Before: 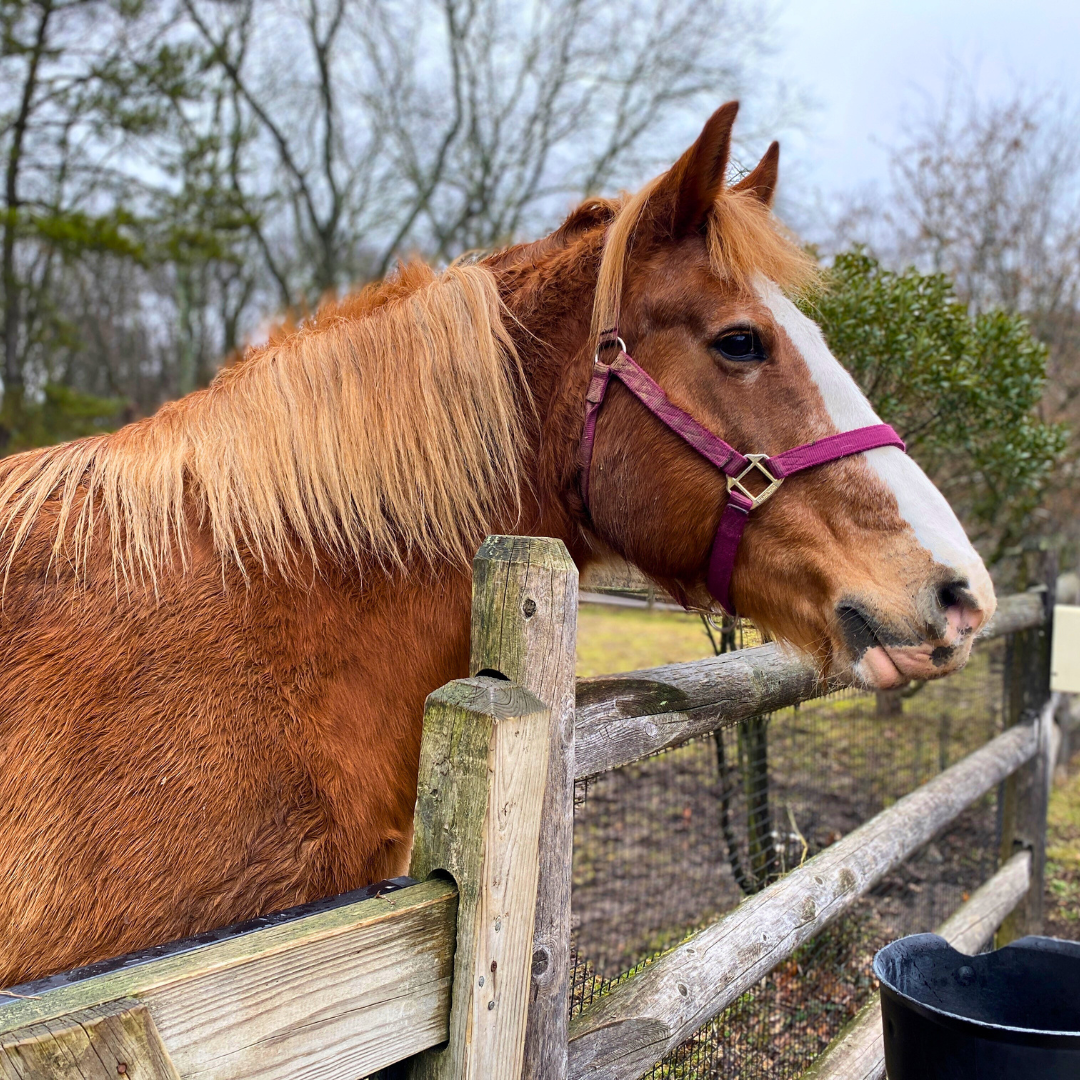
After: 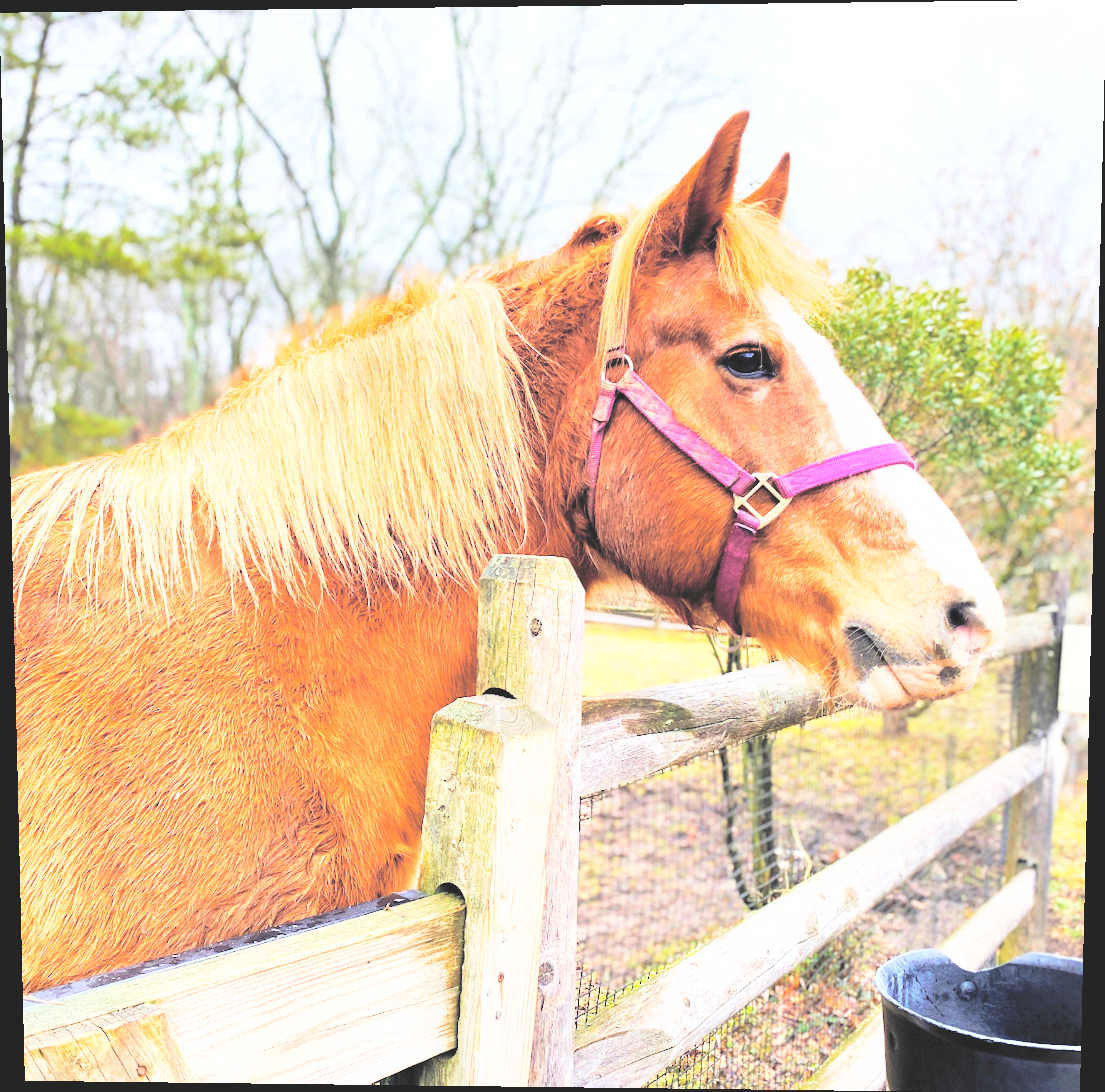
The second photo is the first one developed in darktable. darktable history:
rotate and perspective: lens shift (vertical) 0.048, lens shift (horizontal) -0.024, automatic cropping off
contrast brightness saturation: brightness 1
base curve: curves: ch0 [(0, 0) (0.007, 0.004) (0.027, 0.03) (0.046, 0.07) (0.207, 0.54) (0.442, 0.872) (0.673, 0.972) (1, 1)], preserve colors none
